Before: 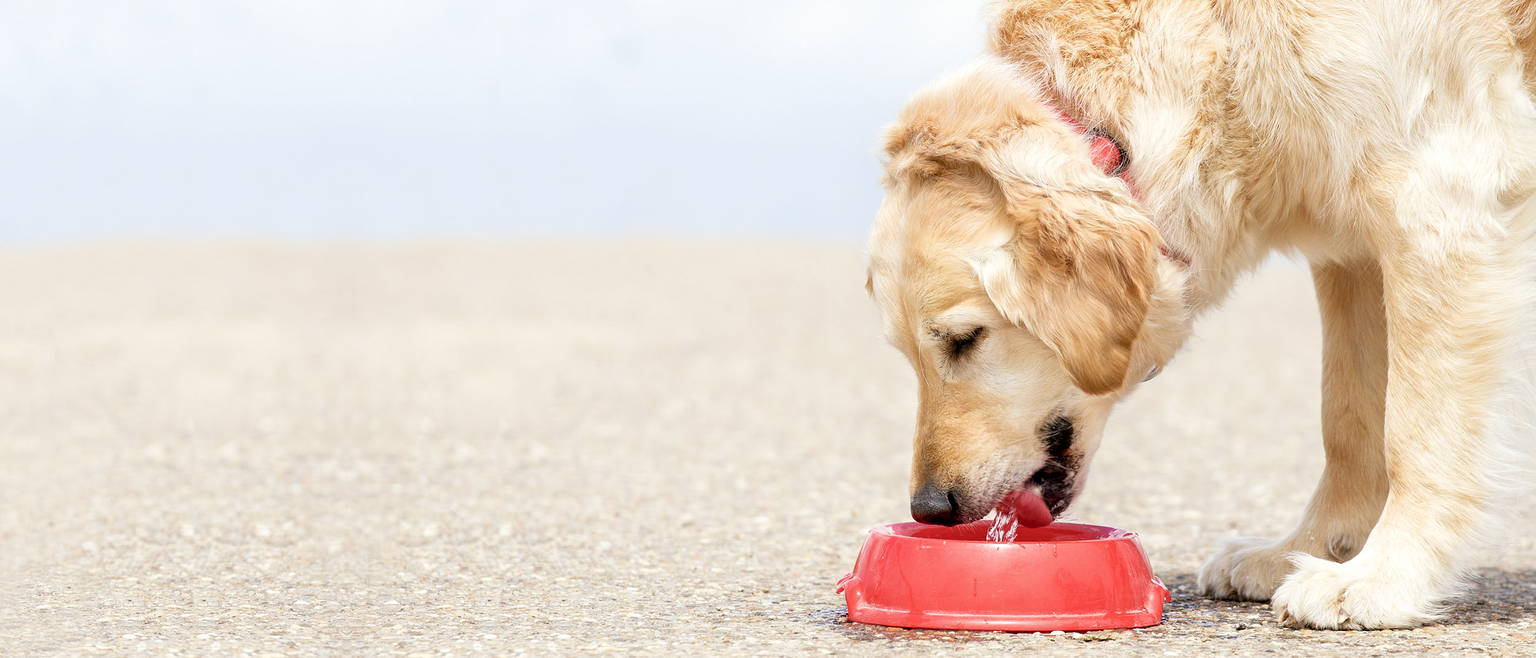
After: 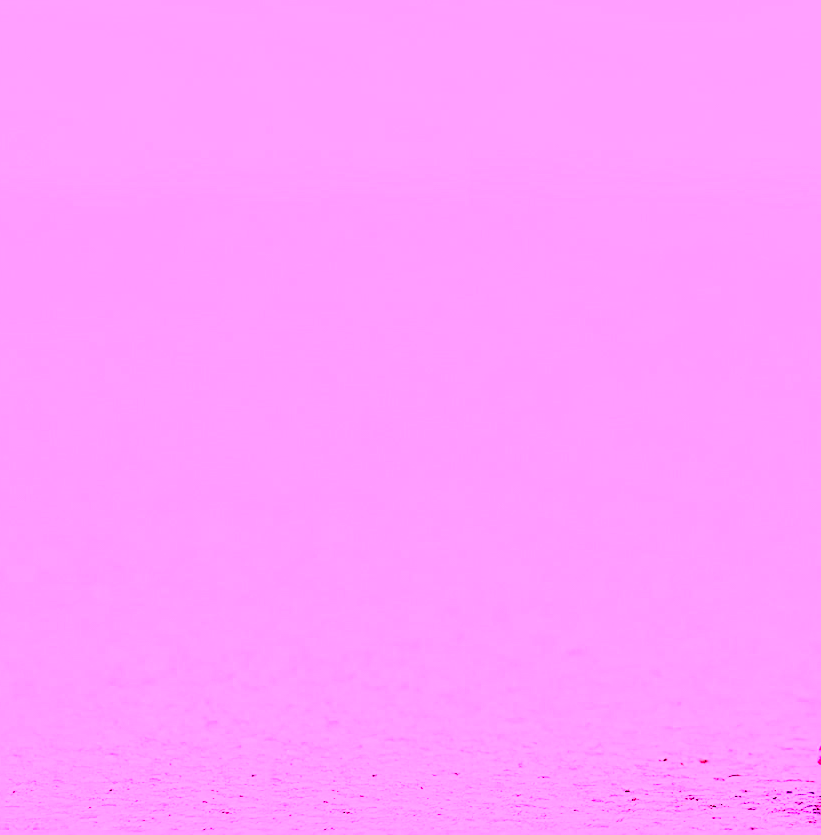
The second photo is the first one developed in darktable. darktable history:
local contrast: on, module defaults
color calibration: illuminant custom, x 0.263, y 0.52, temperature 7025.82 K
crop and rotate: left 21.748%, top 18.95%, right 45.395%, bottom 2.994%
contrast brightness saturation: contrast 0.186, brightness -0.104, saturation 0.209
sharpen: on, module defaults
base curve: curves: ch0 [(0, 0.003) (0.001, 0.002) (0.006, 0.004) (0.02, 0.022) (0.048, 0.086) (0.094, 0.234) (0.162, 0.431) (0.258, 0.629) (0.385, 0.8) (0.548, 0.918) (0.751, 0.988) (1, 1)]
color balance rgb: highlights gain › chroma 3.056%, highlights gain › hue 77.11°, perceptual saturation grading › global saturation 7.092%, perceptual saturation grading › shadows 2.773%, contrast 5.747%
